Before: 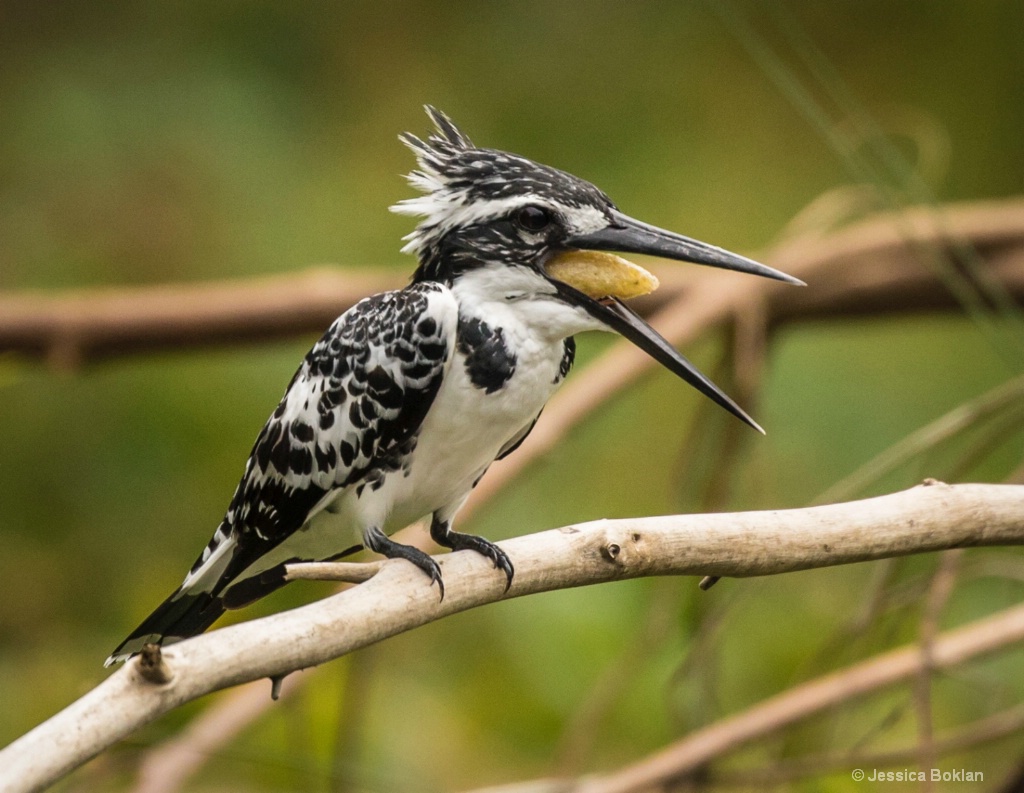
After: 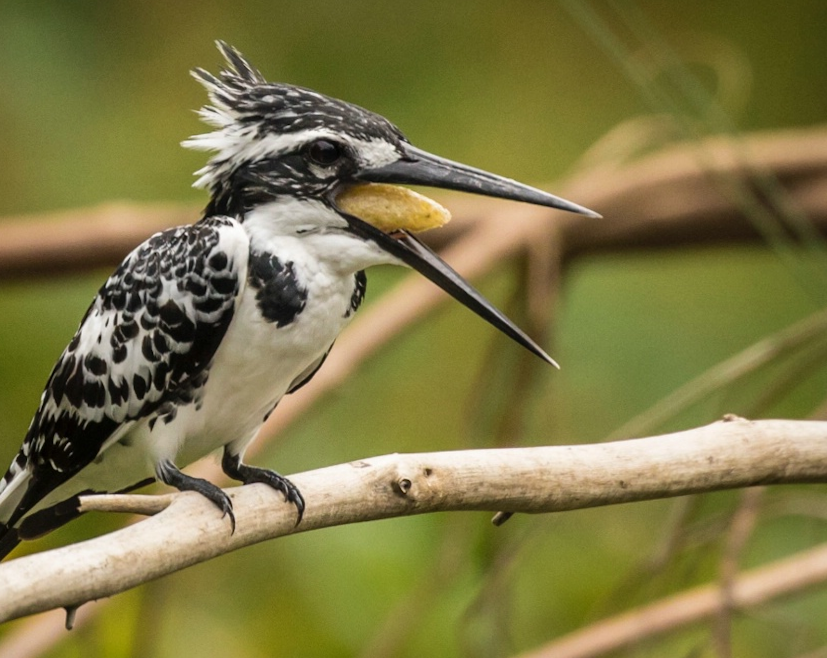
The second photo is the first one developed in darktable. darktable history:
crop: left 19.159%, top 9.58%, bottom 9.58%
rotate and perspective: lens shift (horizontal) -0.055, automatic cropping off
